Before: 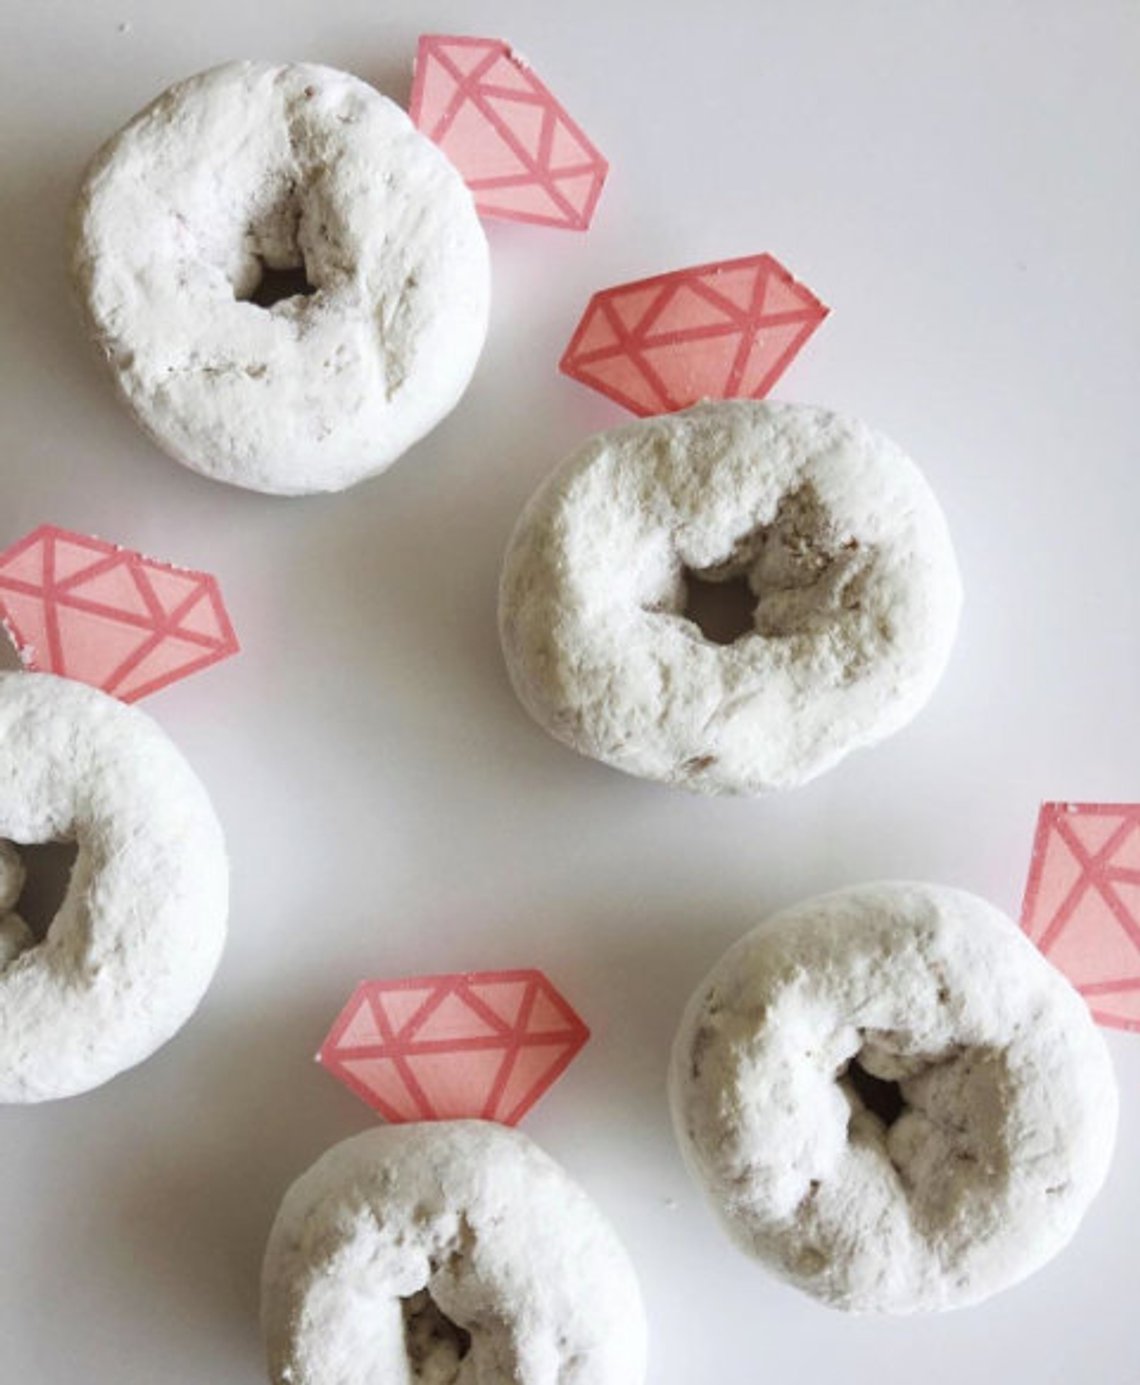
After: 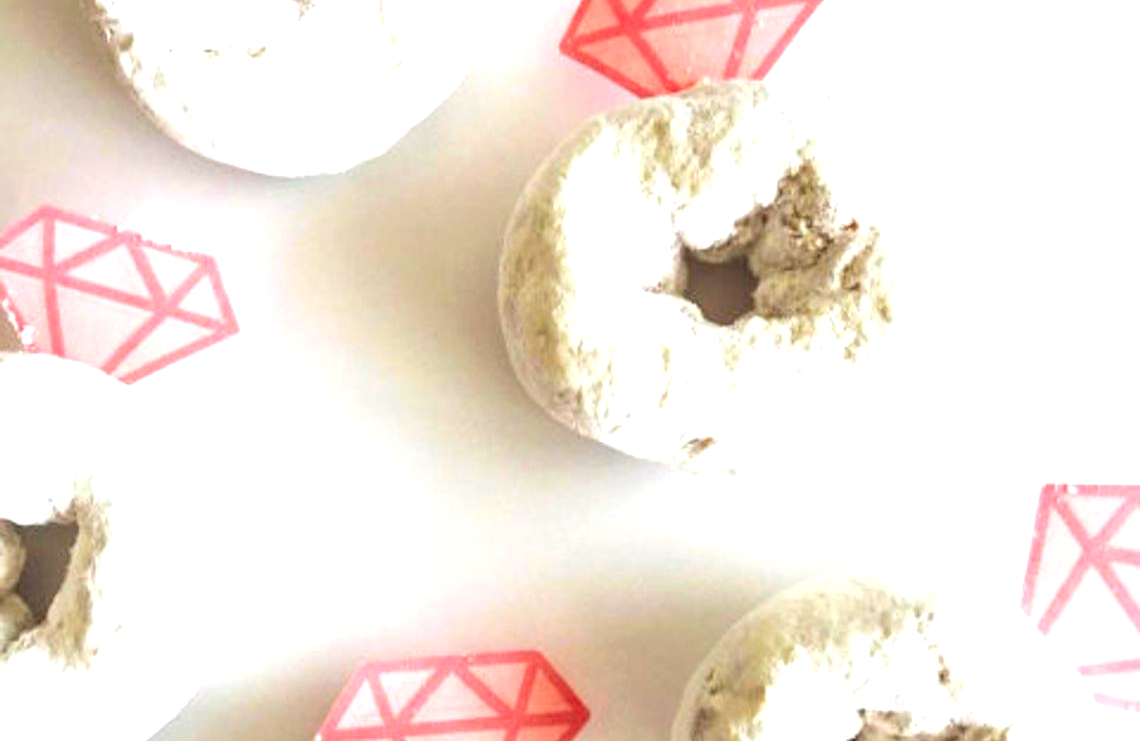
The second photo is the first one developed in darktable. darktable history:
crop and rotate: top 23.043%, bottom 23.437%
exposure: black level correction 0, exposure 1.198 EV, compensate exposure bias true, compensate highlight preservation false
contrast brightness saturation: contrast 0.07, brightness 0.08, saturation 0.18
color zones: curves: ch1 [(0.25, 0.61) (0.75, 0.248)]
local contrast: on, module defaults
